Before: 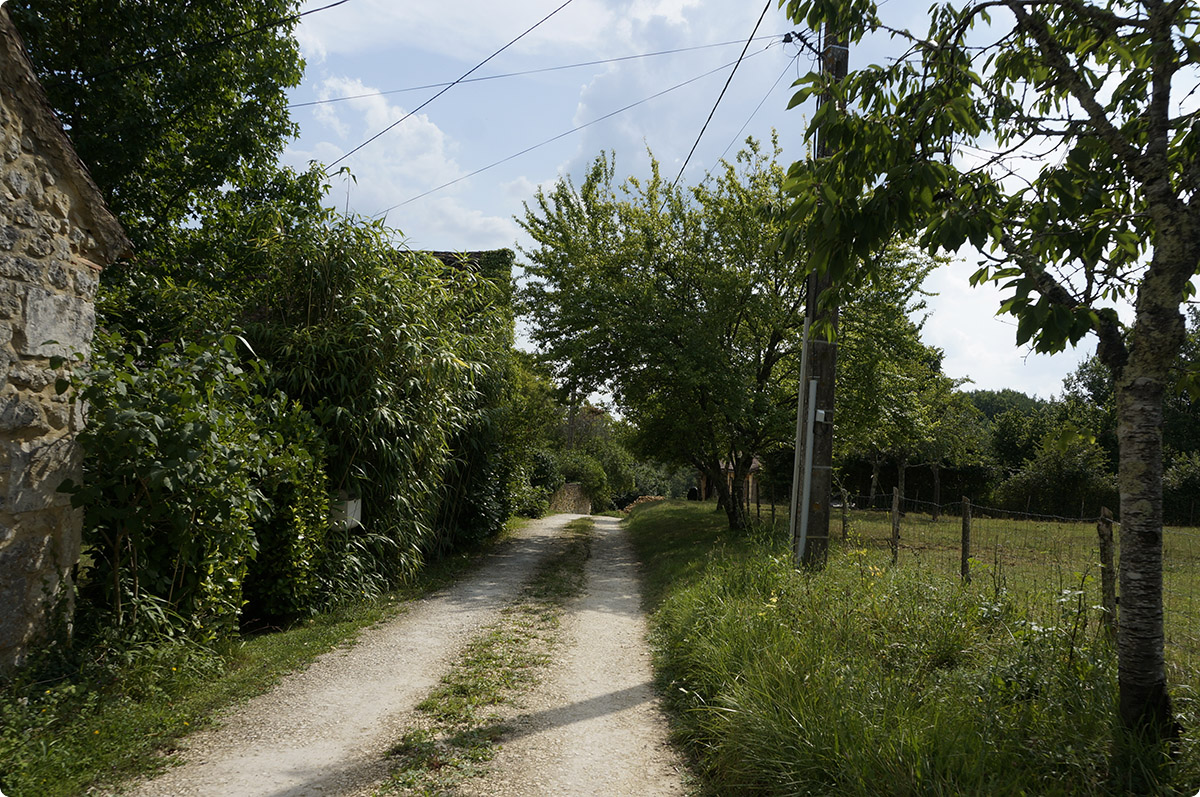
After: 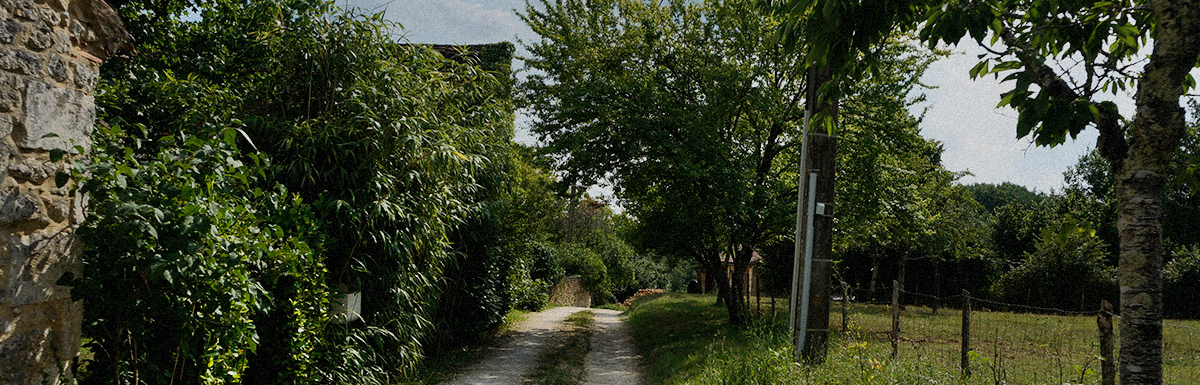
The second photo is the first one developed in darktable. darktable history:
exposure: black level correction 0, exposure -0.721 EV, compensate highlight preservation false
grain: mid-tones bias 0%
shadows and highlights: low approximation 0.01, soften with gaussian
crop and rotate: top 26.056%, bottom 25.543%
